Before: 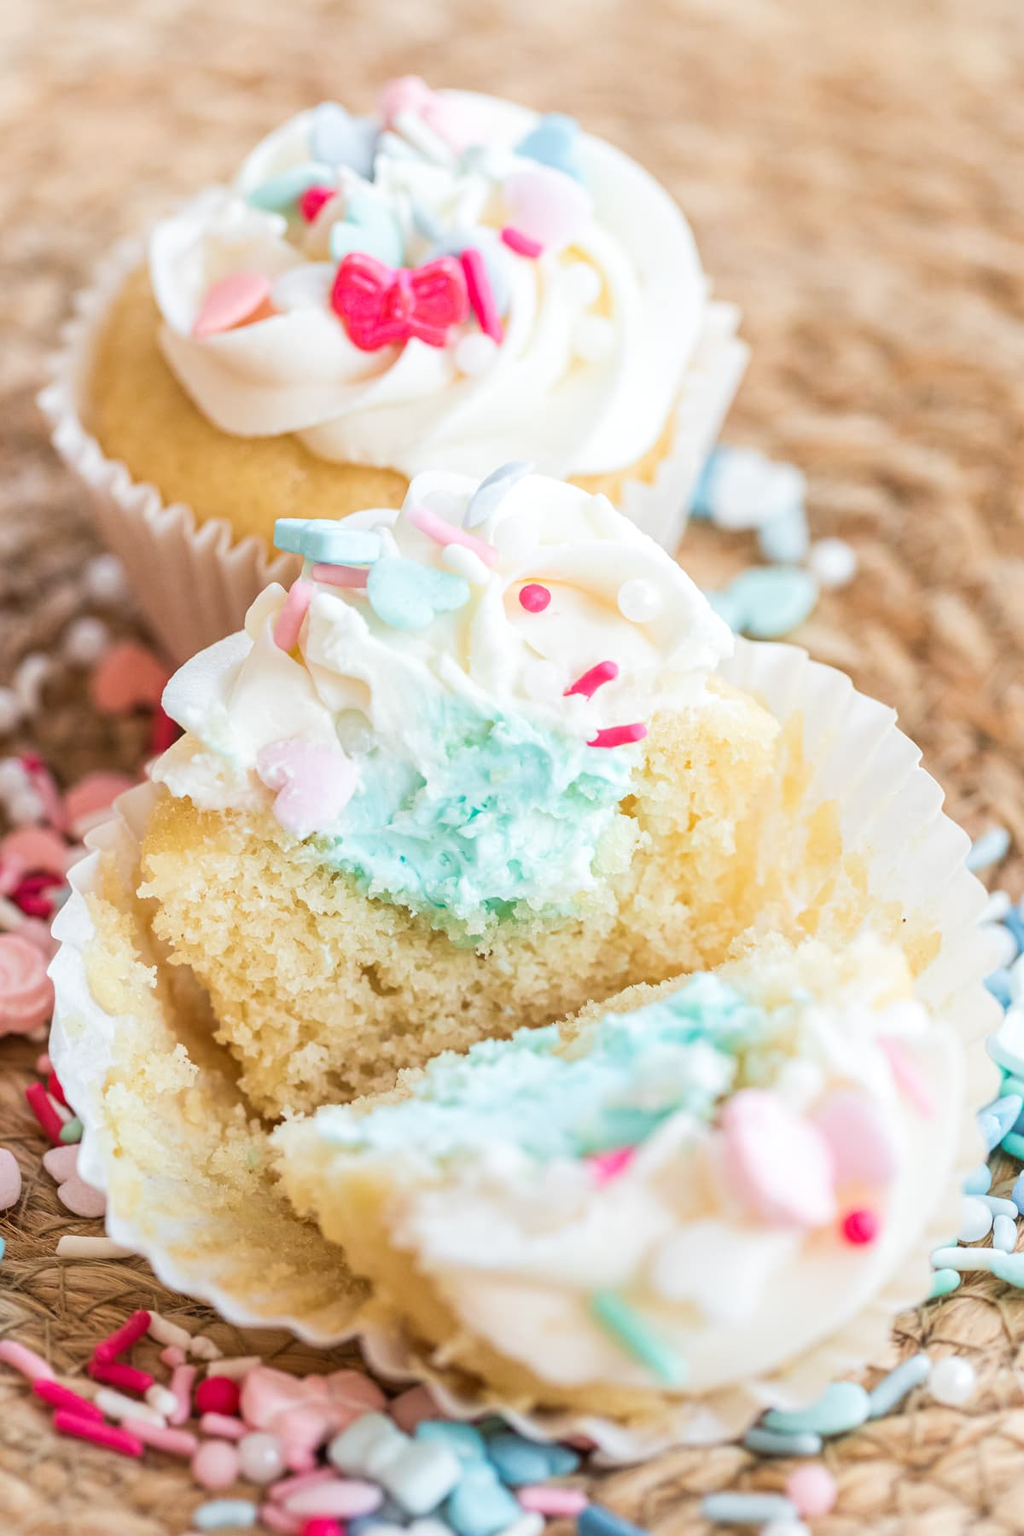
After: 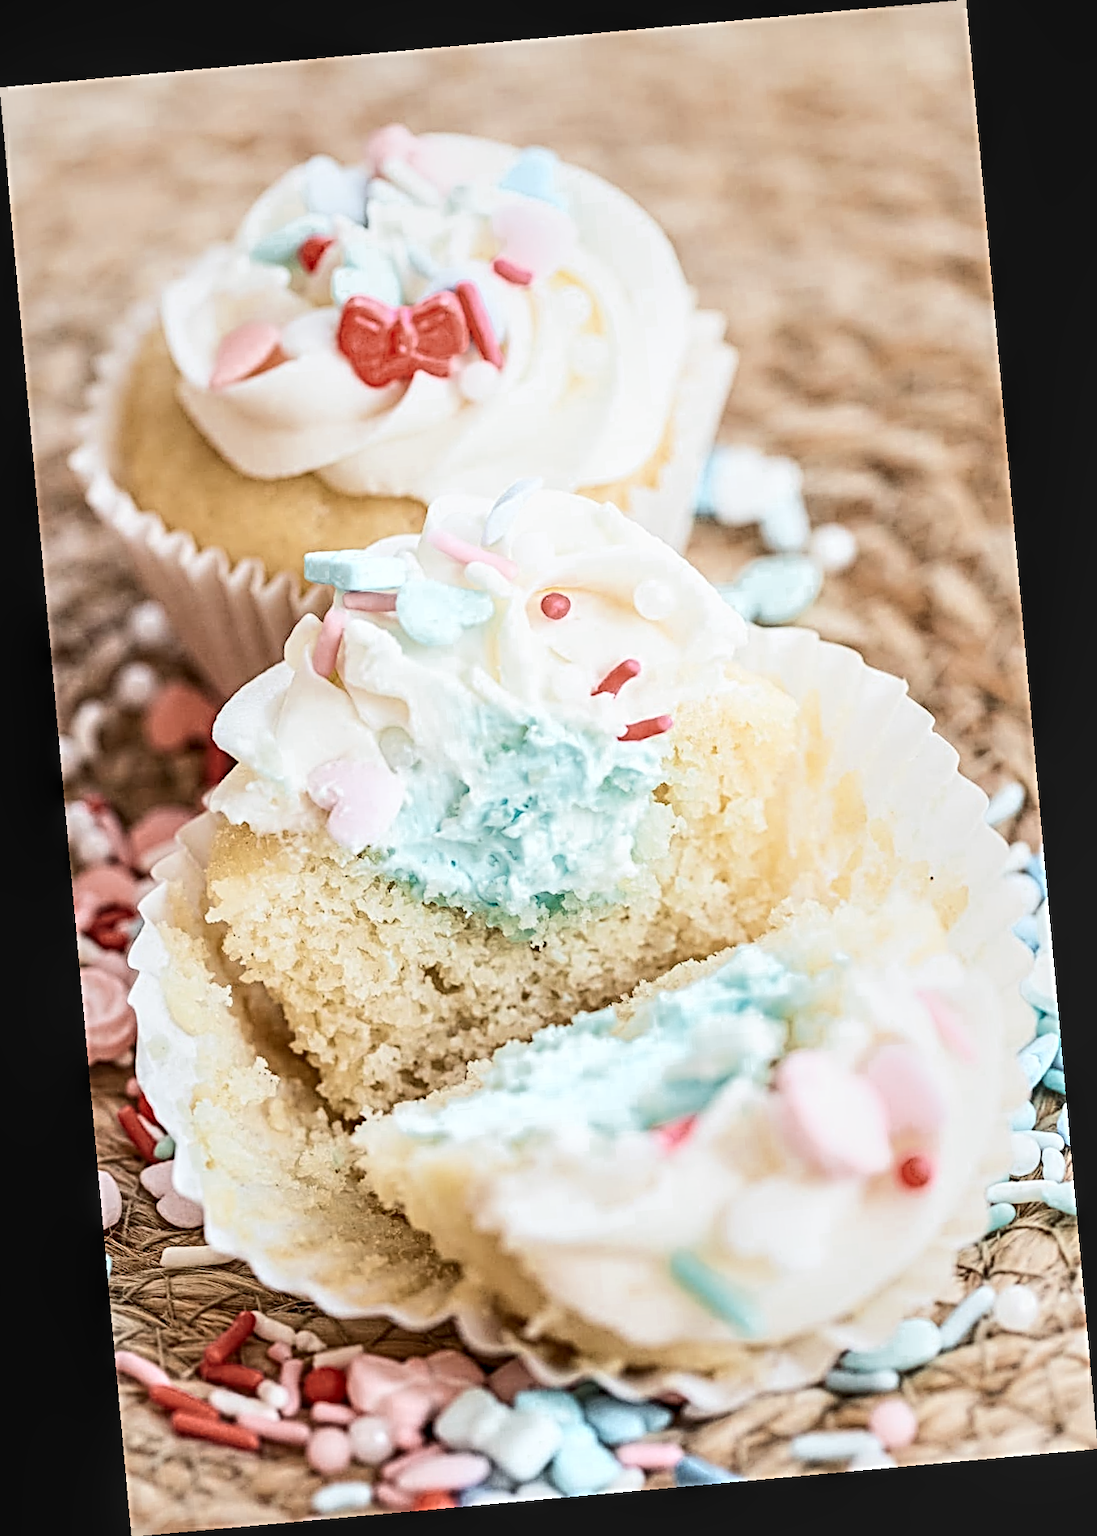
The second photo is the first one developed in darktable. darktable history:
color zones: curves: ch0 [(0, 0.5) (0.125, 0.4) (0.25, 0.5) (0.375, 0.4) (0.5, 0.4) (0.625, 0.6) (0.75, 0.6) (0.875, 0.5)]; ch1 [(0, 0.35) (0.125, 0.45) (0.25, 0.35) (0.375, 0.35) (0.5, 0.35) (0.625, 0.35) (0.75, 0.45) (0.875, 0.35)]; ch2 [(0, 0.6) (0.125, 0.5) (0.25, 0.5) (0.375, 0.6) (0.5, 0.6) (0.625, 0.5) (0.75, 0.5) (0.875, 0.5)]
local contrast: detail 130%
rotate and perspective: rotation -5.2°, automatic cropping off
tone equalizer: on, module defaults
contrast brightness saturation: contrast 0.24, brightness 0.09
sharpen: radius 3.69, amount 0.928
